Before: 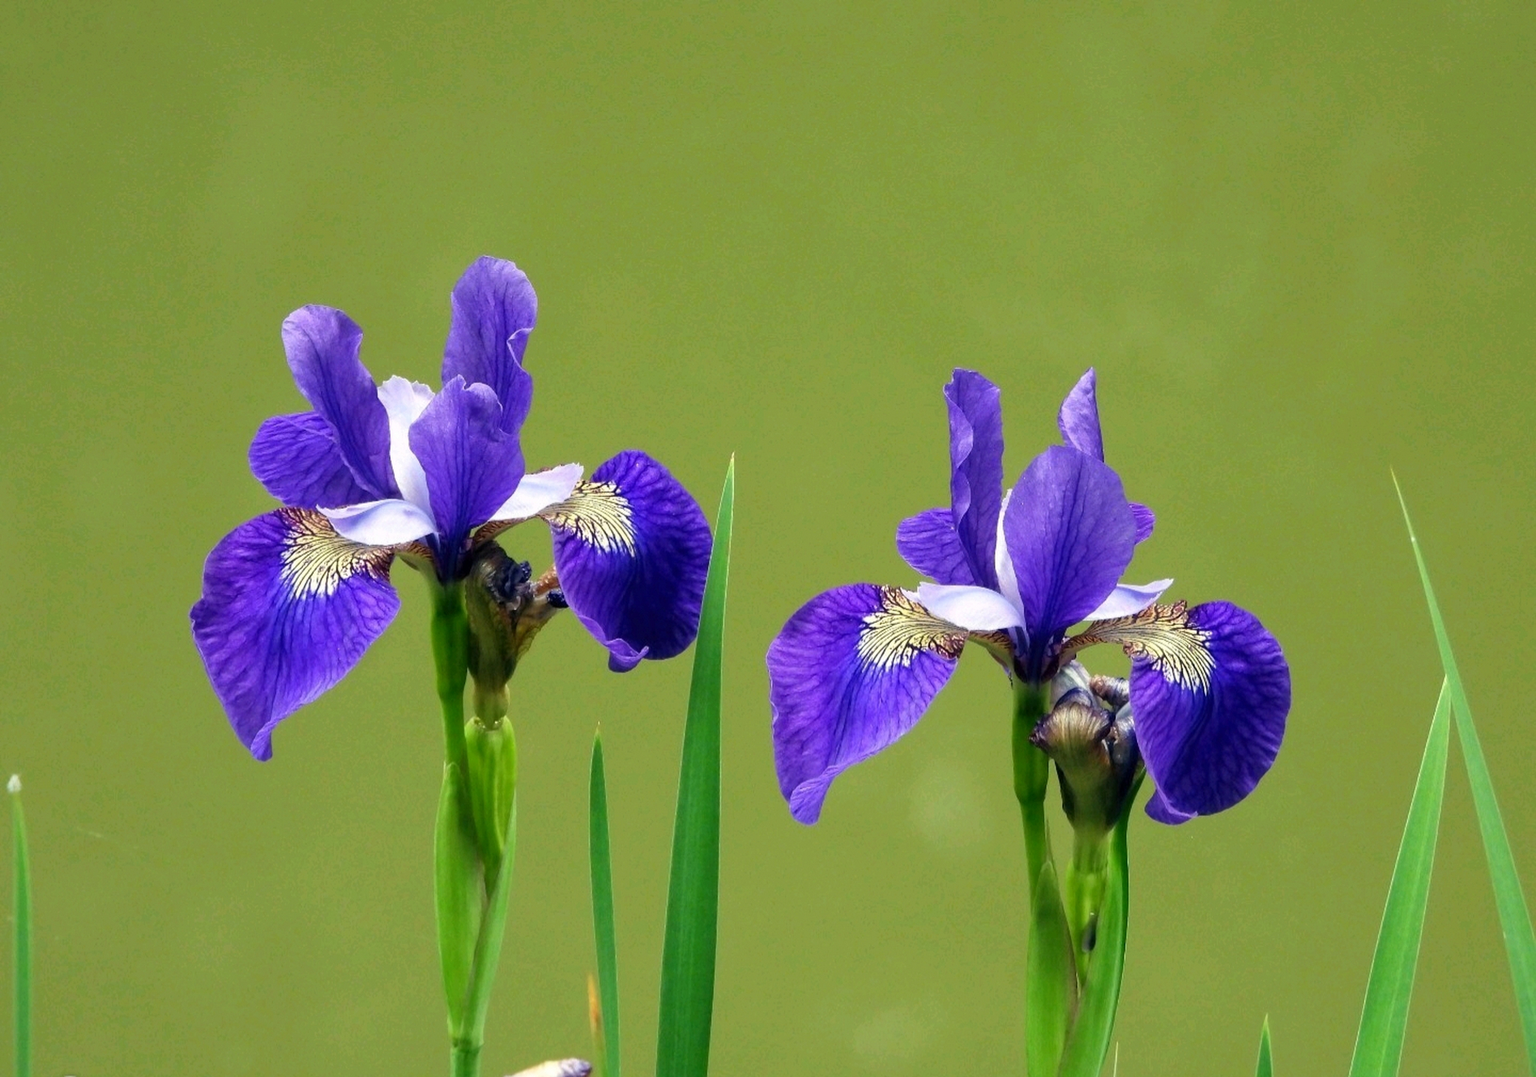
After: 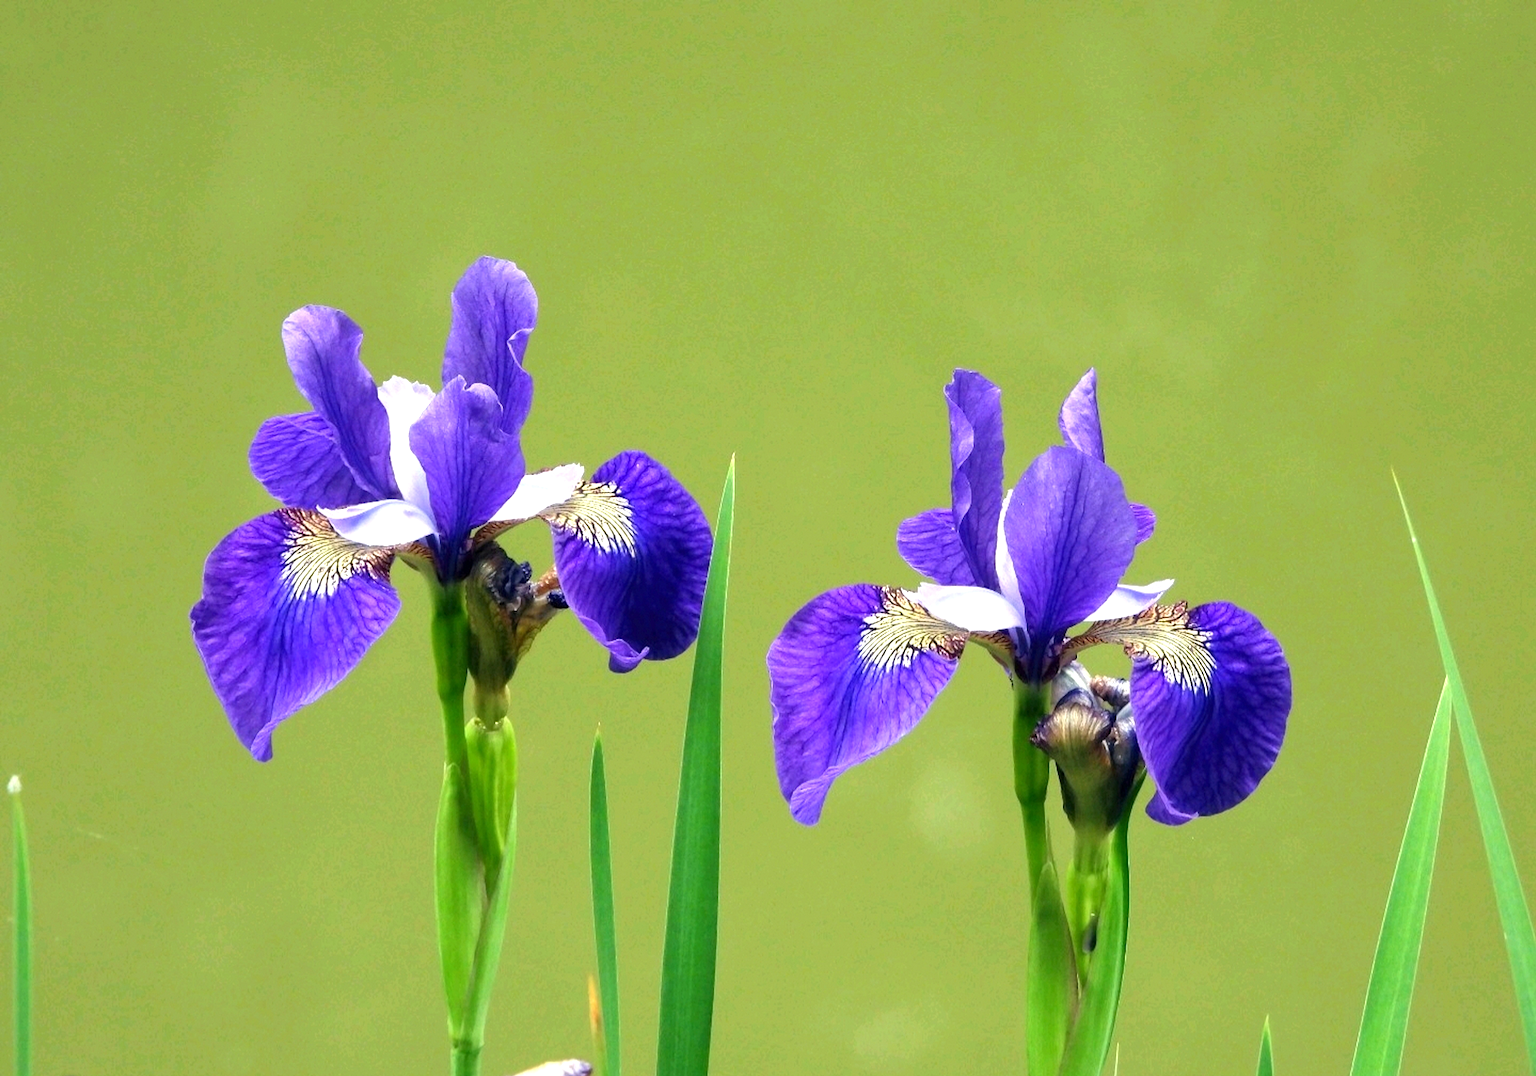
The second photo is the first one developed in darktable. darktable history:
exposure: exposure 0.6 EV, compensate highlight preservation false
crop: top 0.05%, bottom 0.098%
